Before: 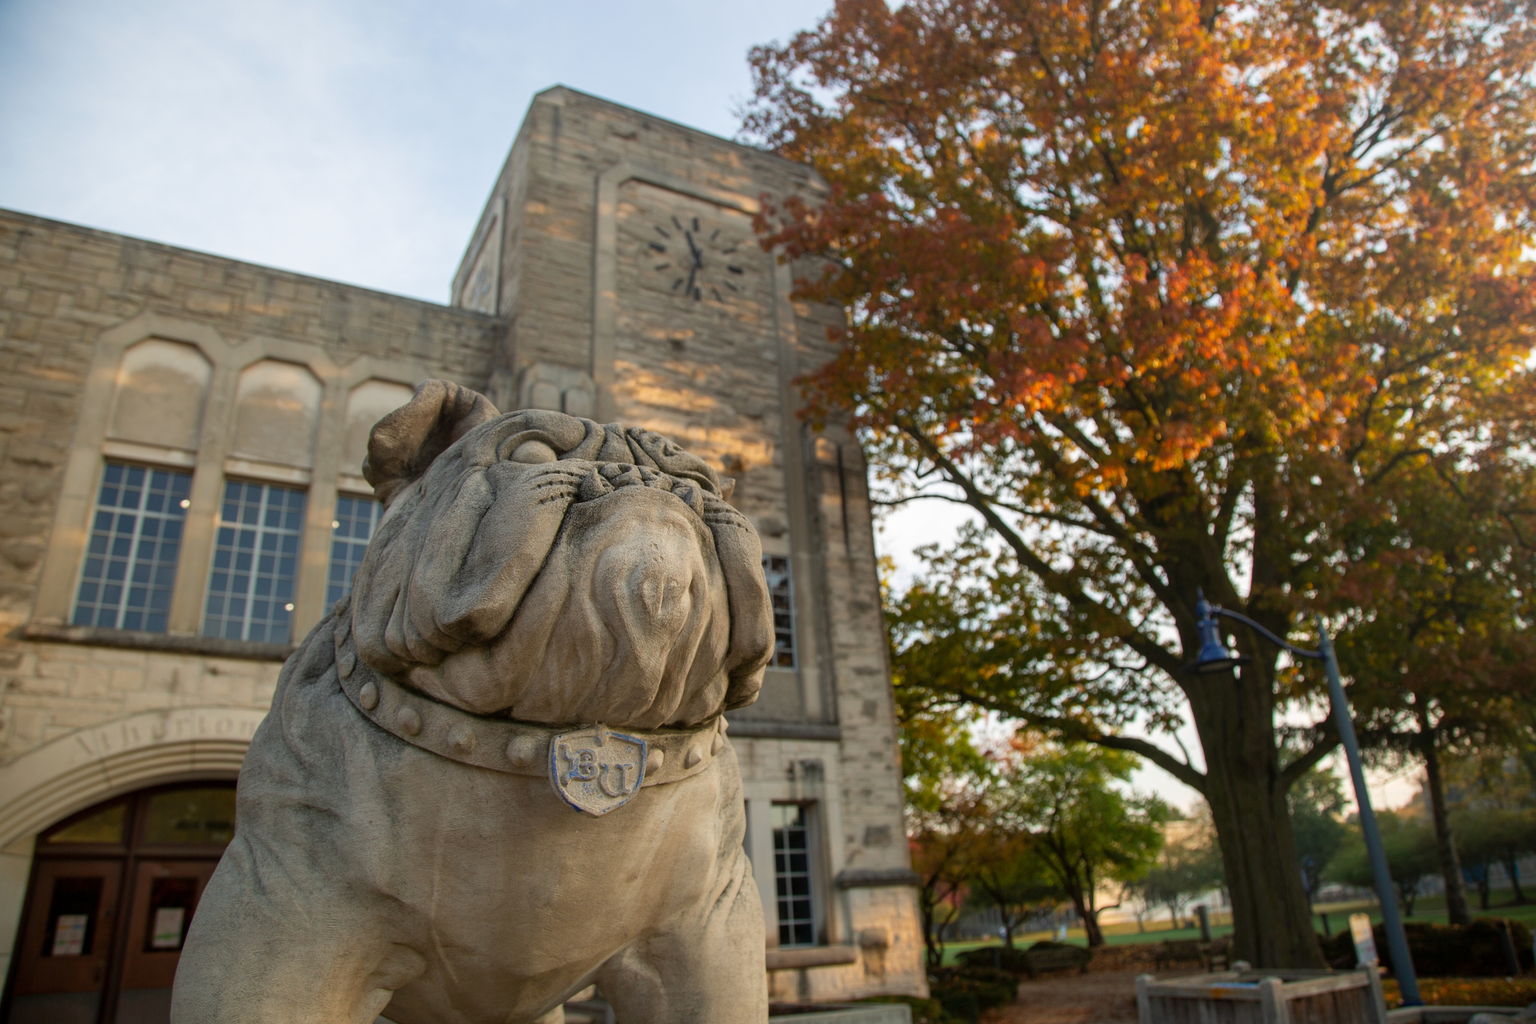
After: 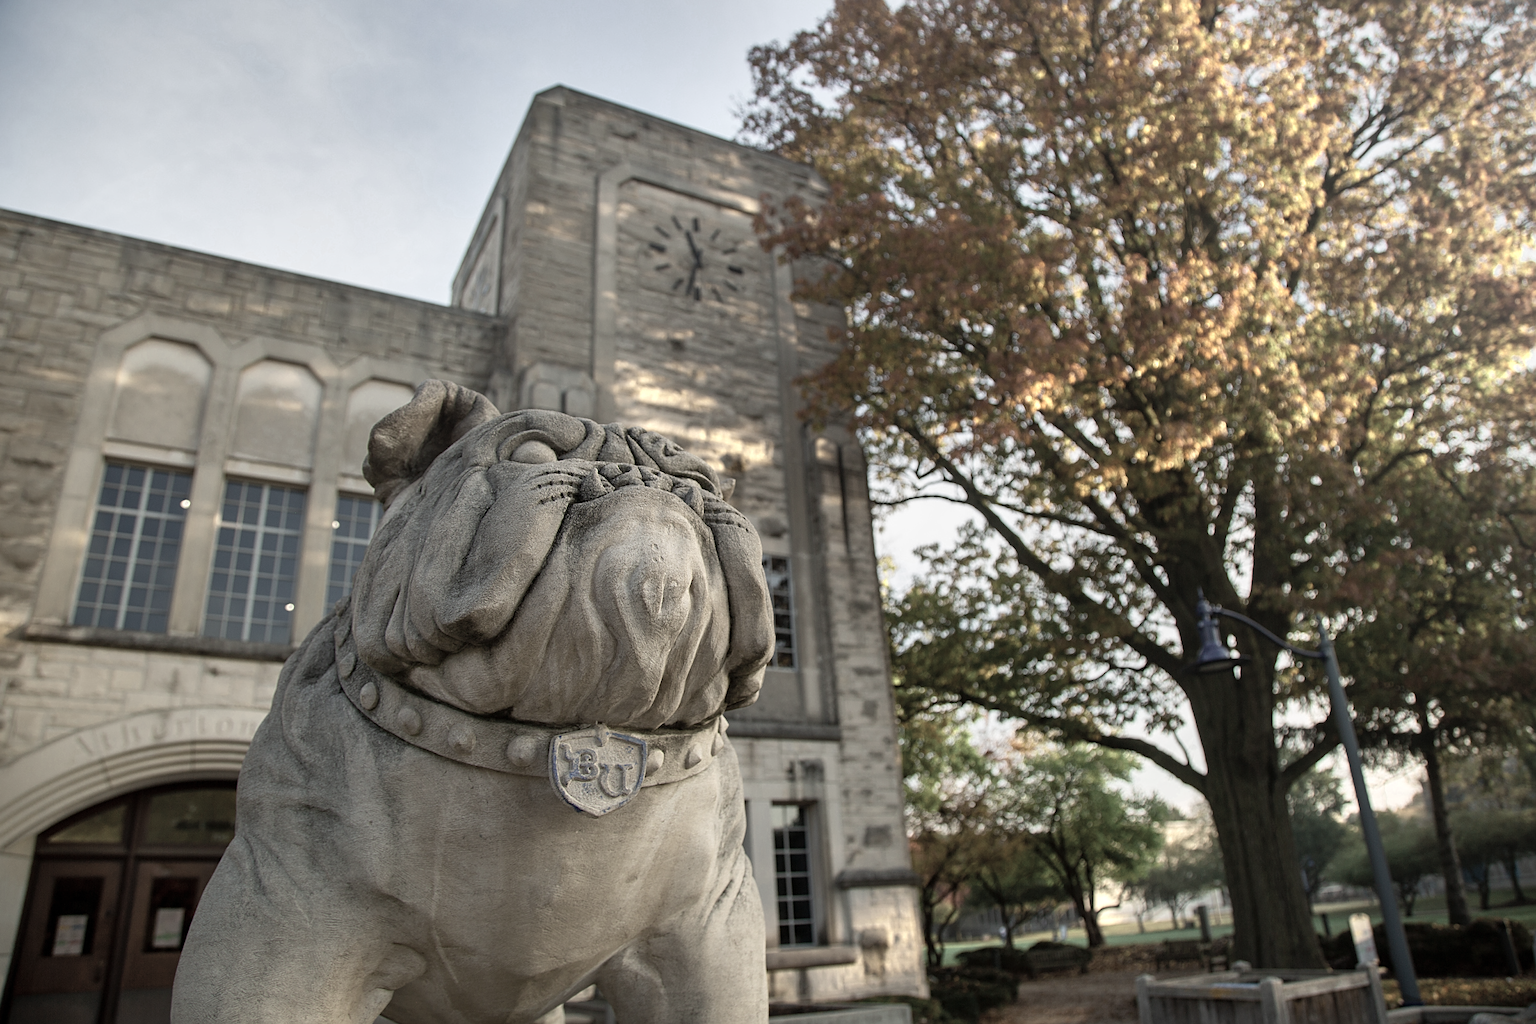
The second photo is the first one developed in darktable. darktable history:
shadows and highlights: radius 105.87, shadows 23.62, highlights -58.68, low approximation 0.01, soften with gaussian
sharpen: on, module defaults
exposure: exposure -0.066 EV, compensate exposure bias true, compensate highlight preservation false
color zones: curves: ch0 [(0.25, 0.667) (0.758, 0.368)]; ch1 [(0.215, 0.245) (0.761, 0.373)]; ch2 [(0.247, 0.554) (0.761, 0.436)]
